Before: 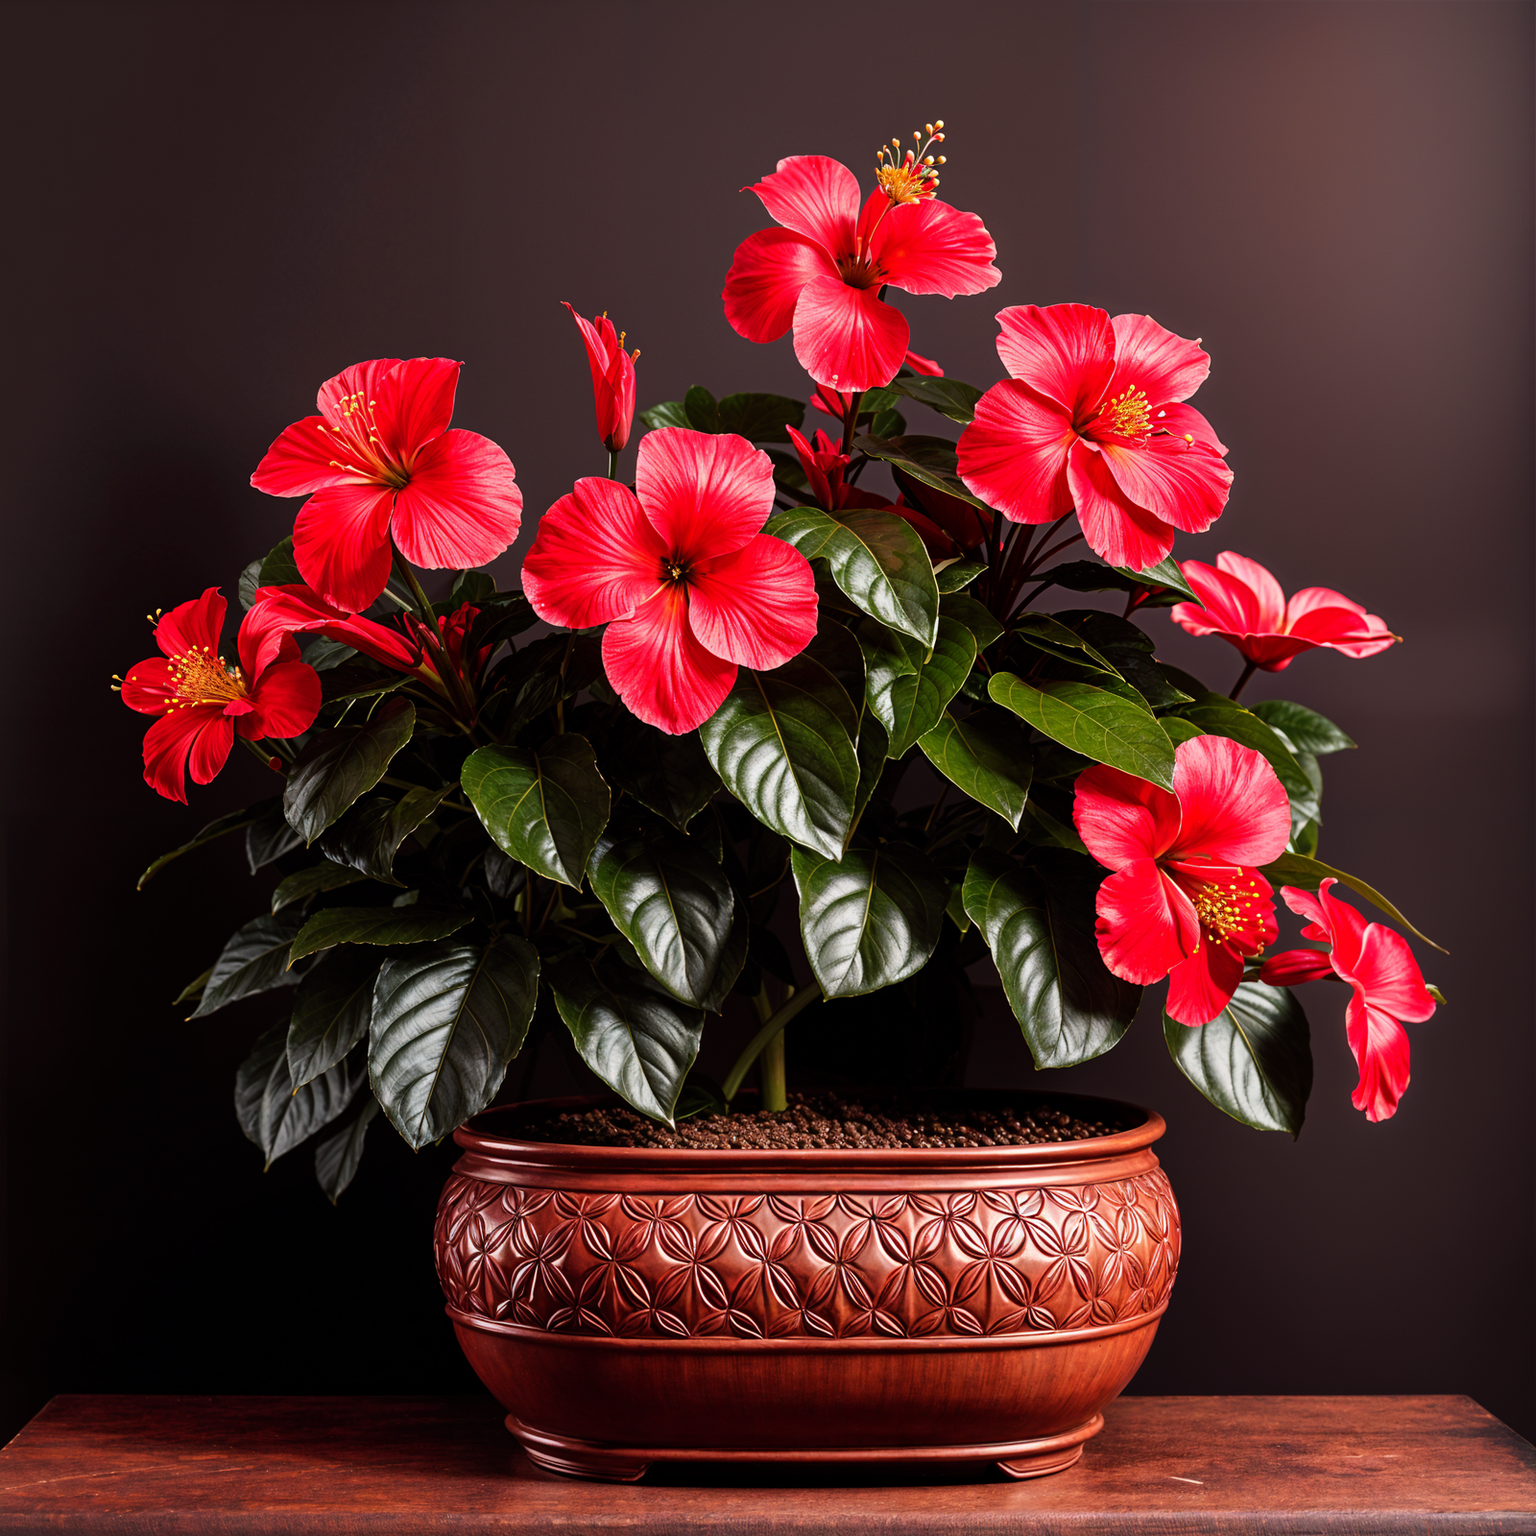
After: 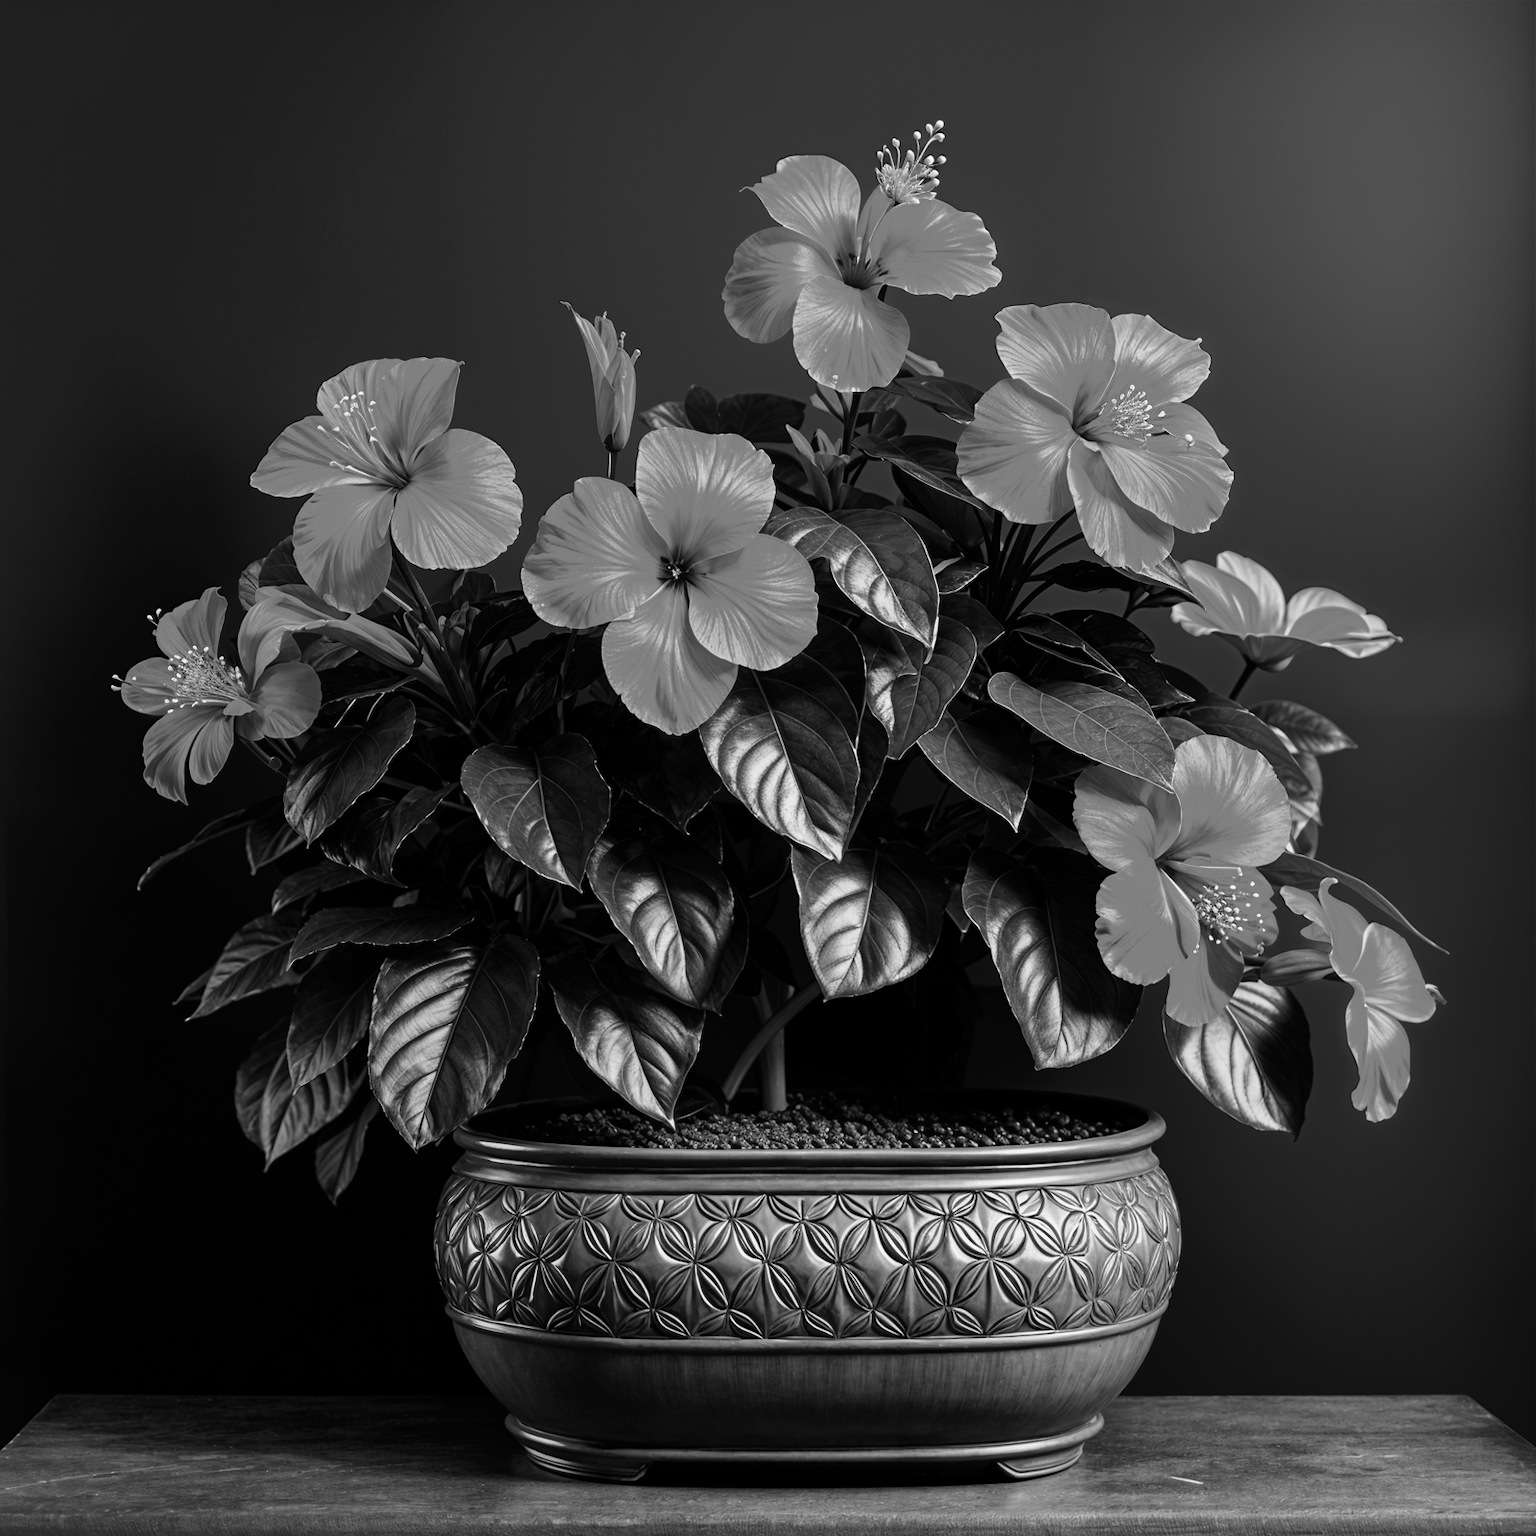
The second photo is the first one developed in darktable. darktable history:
monochrome: a 32, b 64, size 2.3
velvia: on, module defaults
